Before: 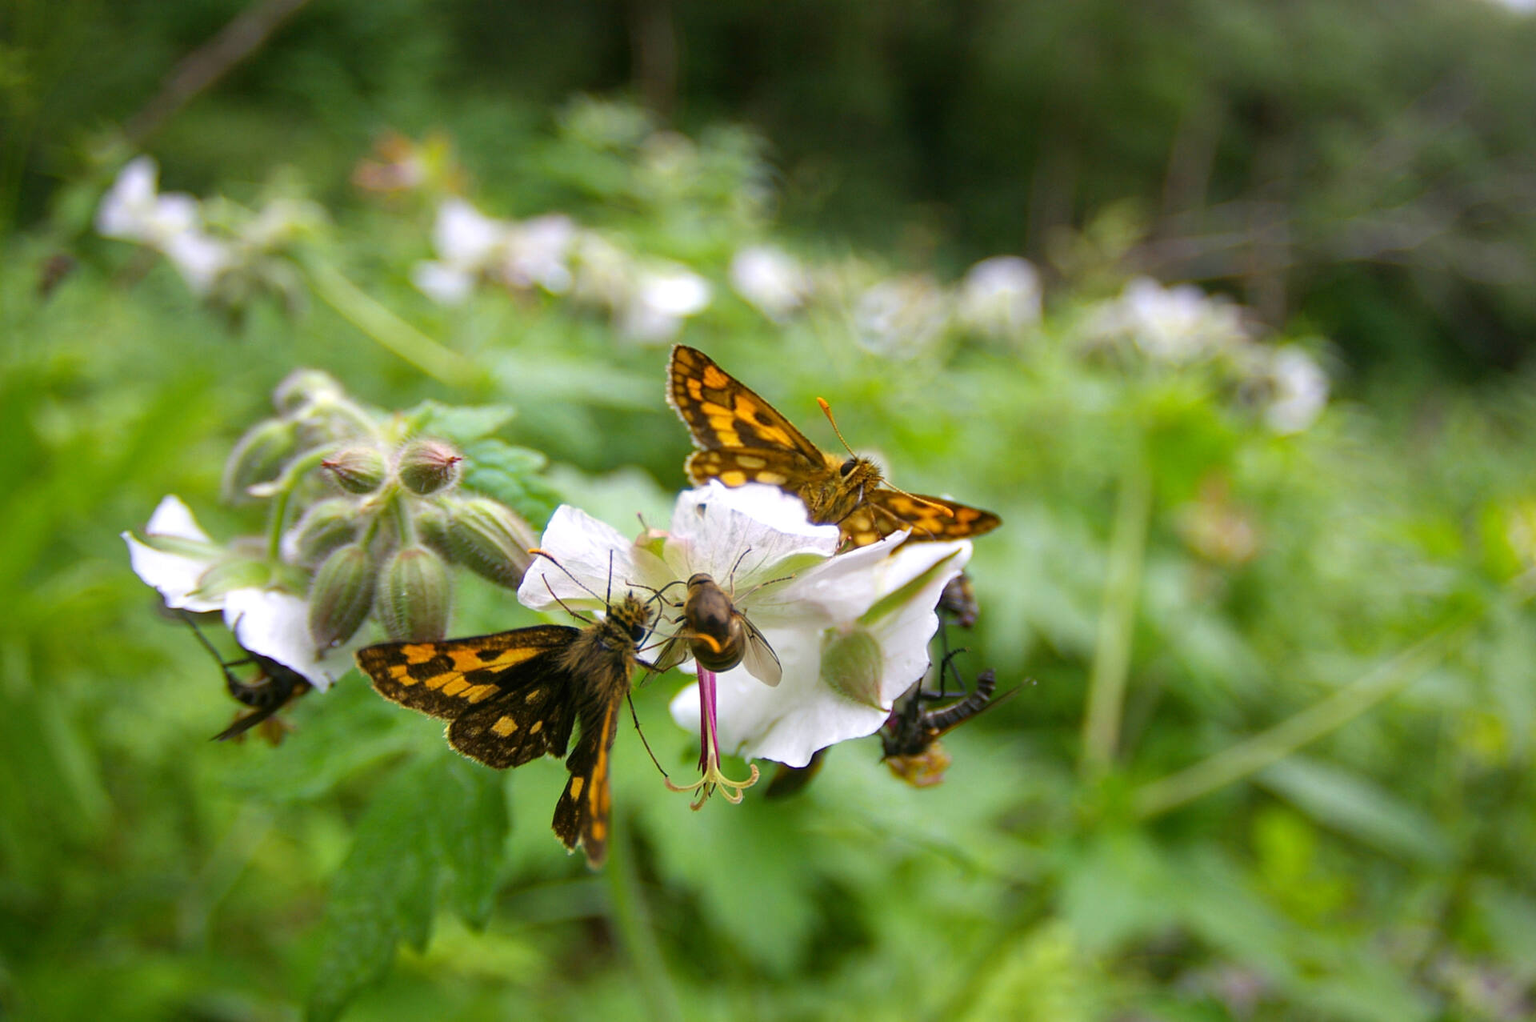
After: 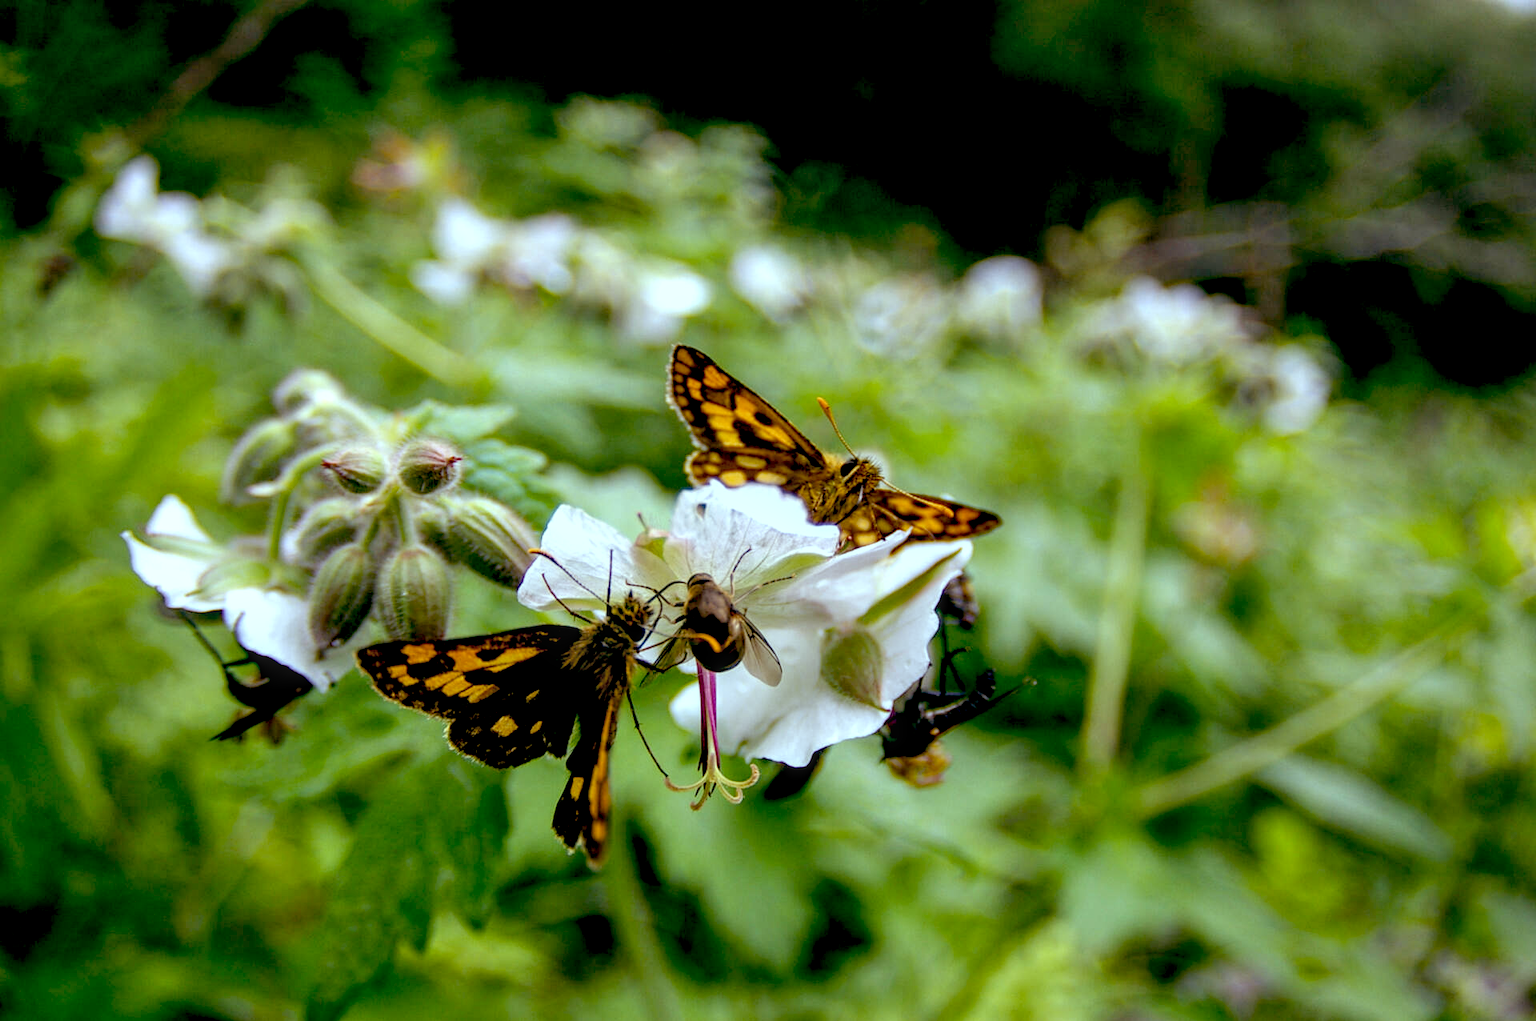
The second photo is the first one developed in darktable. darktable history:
contrast brightness saturation: saturation -0.17
local contrast: detail 130%
color balance: lift [1.003, 0.993, 1.001, 1.007], gamma [1.018, 1.072, 0.959, 0.928], gain [0.974, 0.873, 1.031, 1.127]
exposure: black level correction 0.047, exposure 0.013 EV, compensate highlight preservation false
